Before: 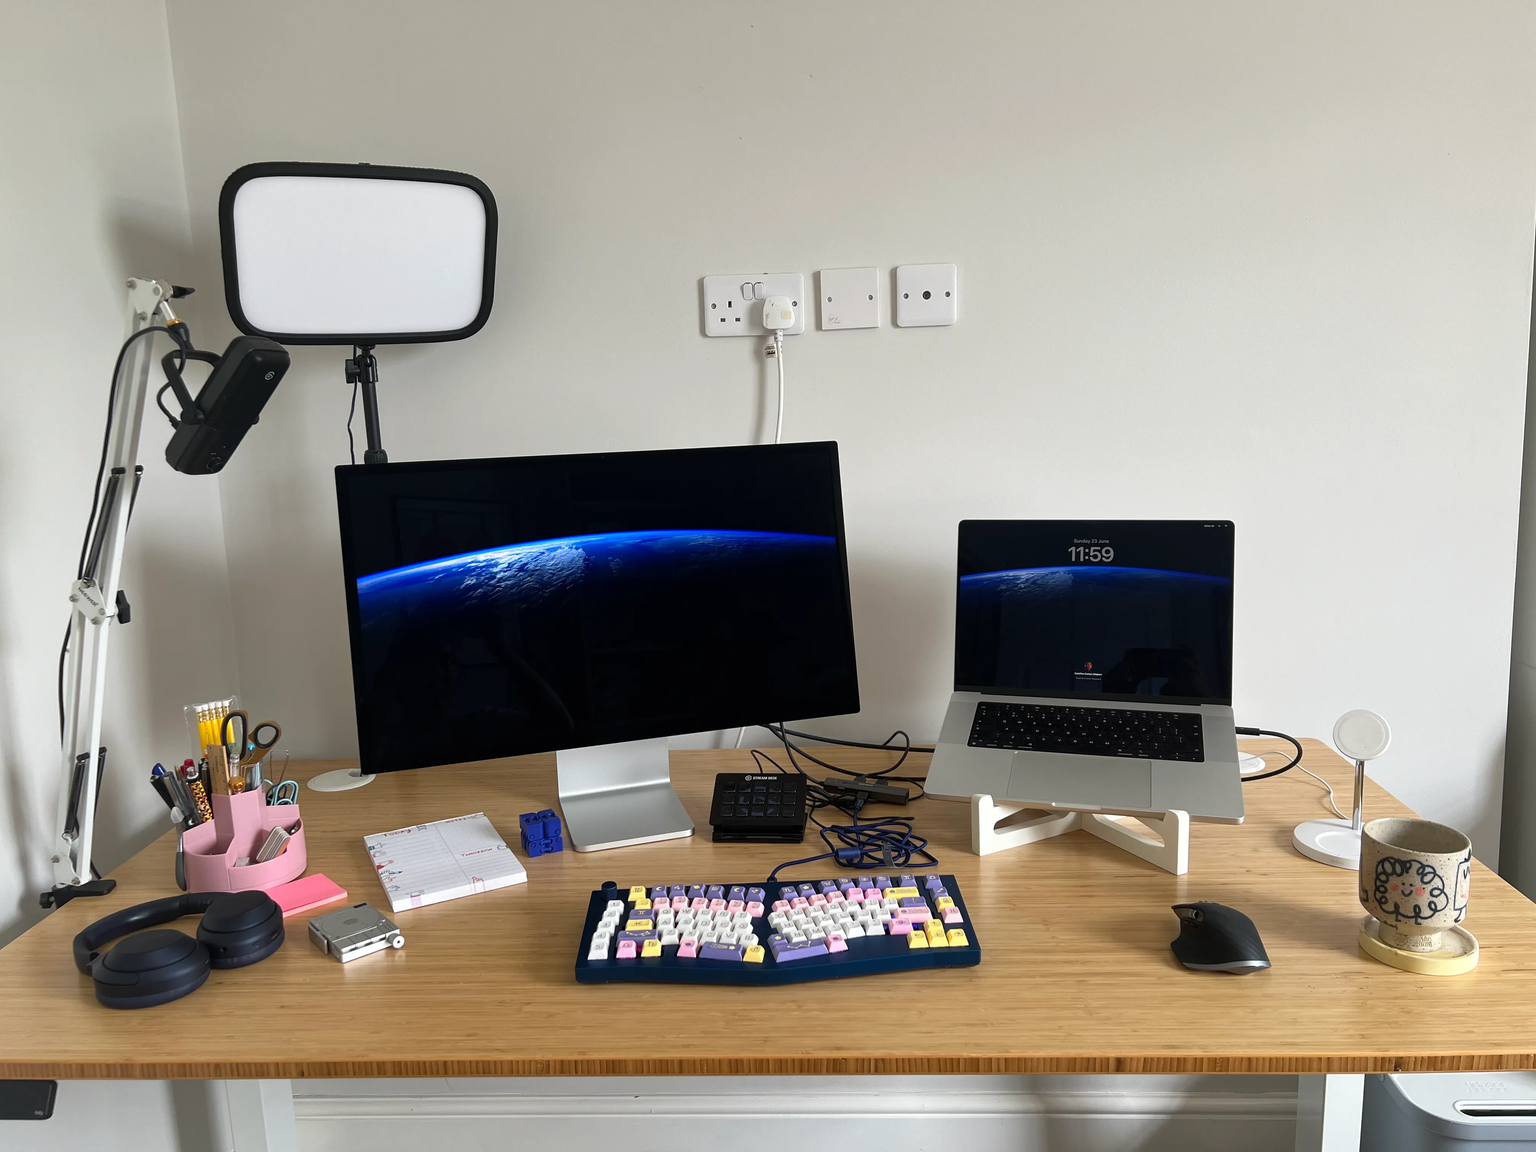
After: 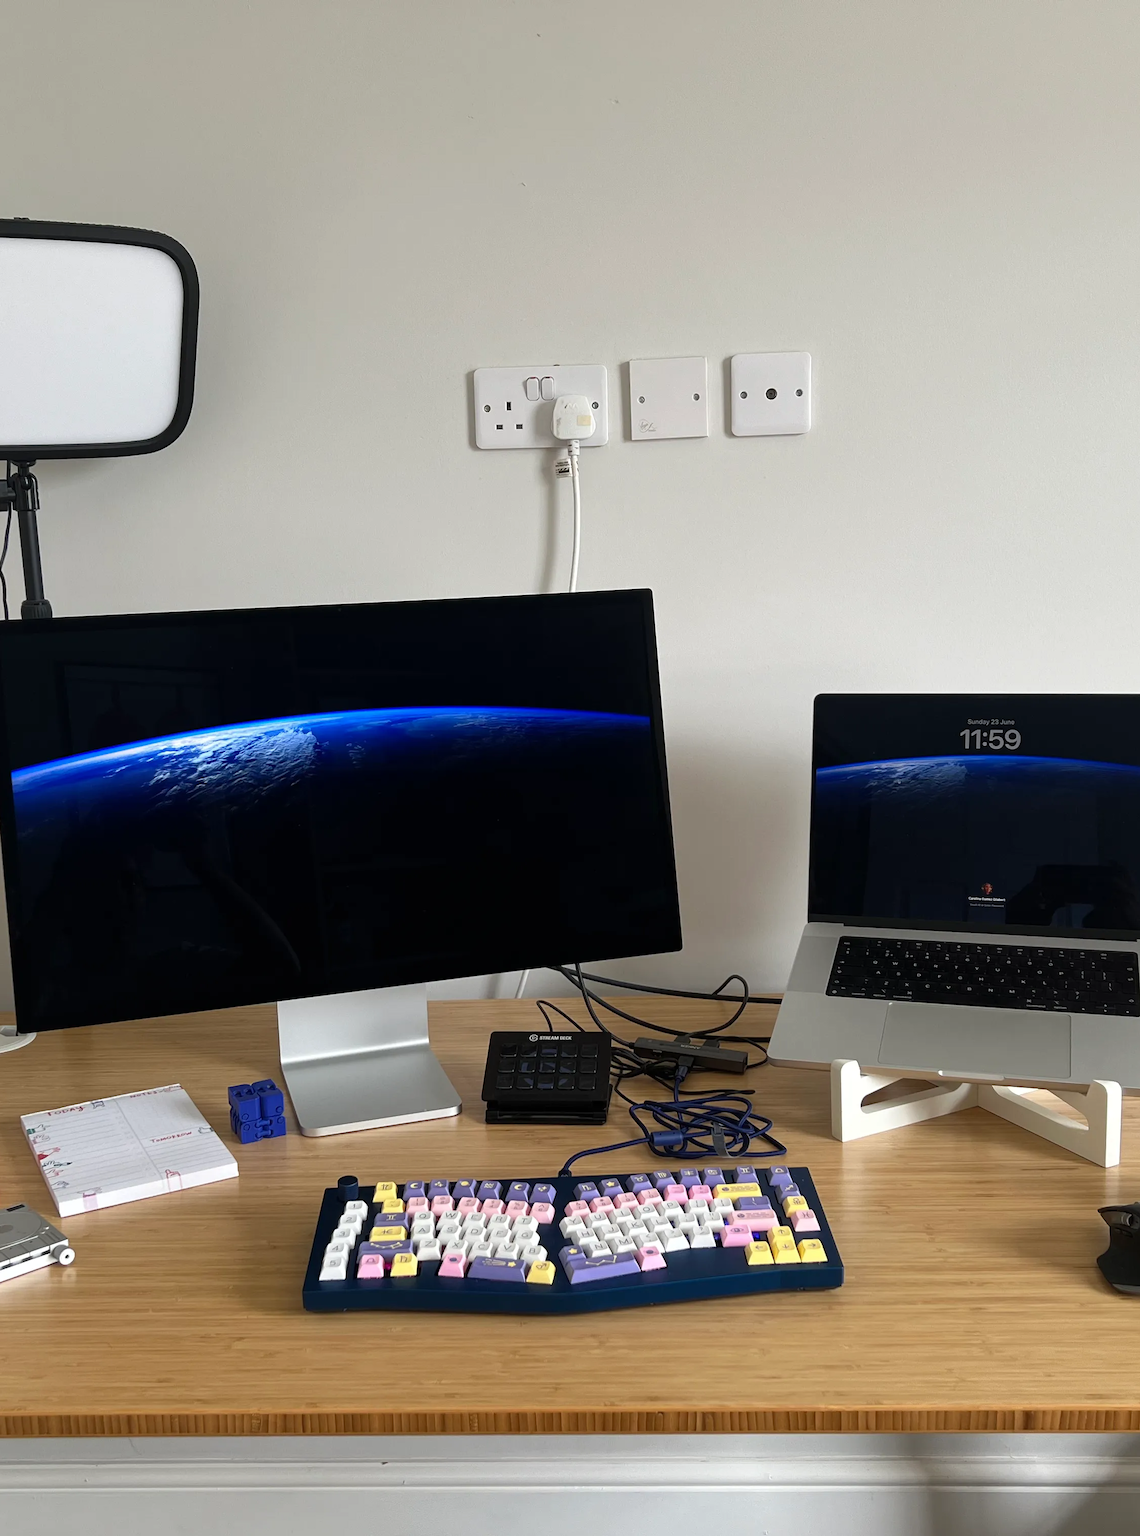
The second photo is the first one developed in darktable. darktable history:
crop and rotate: left 22.694%, right 21.629%
tone equalizer: edges refinement/feathering 500, mask exposure compensation -1.57 EV, preserve details no
